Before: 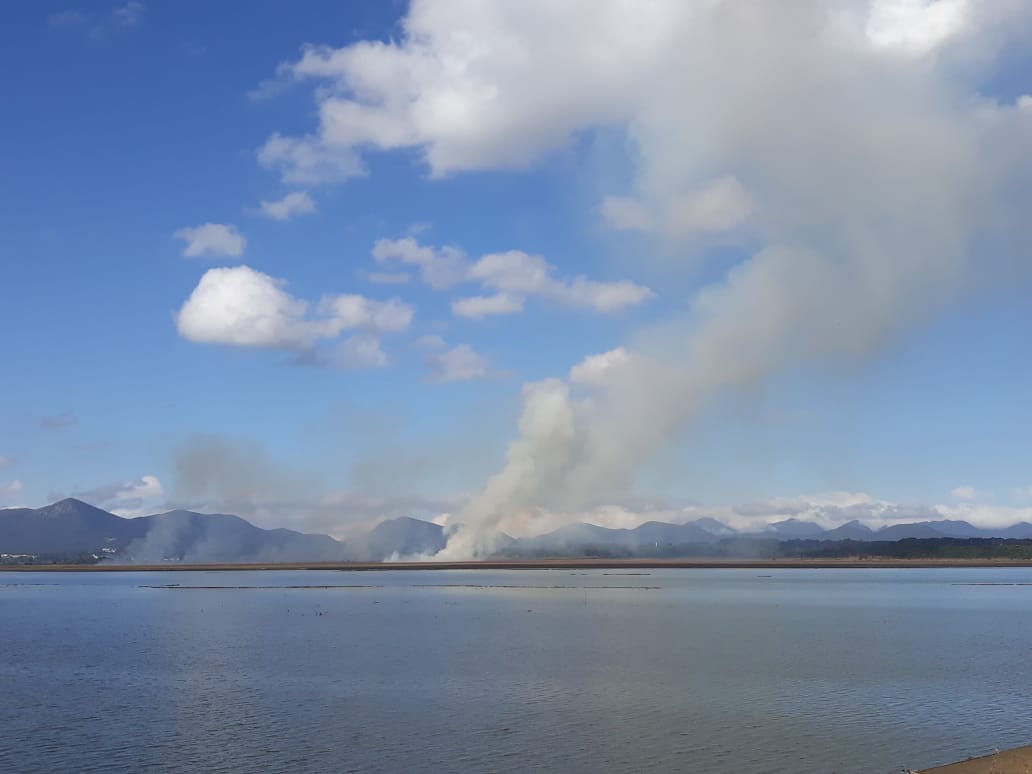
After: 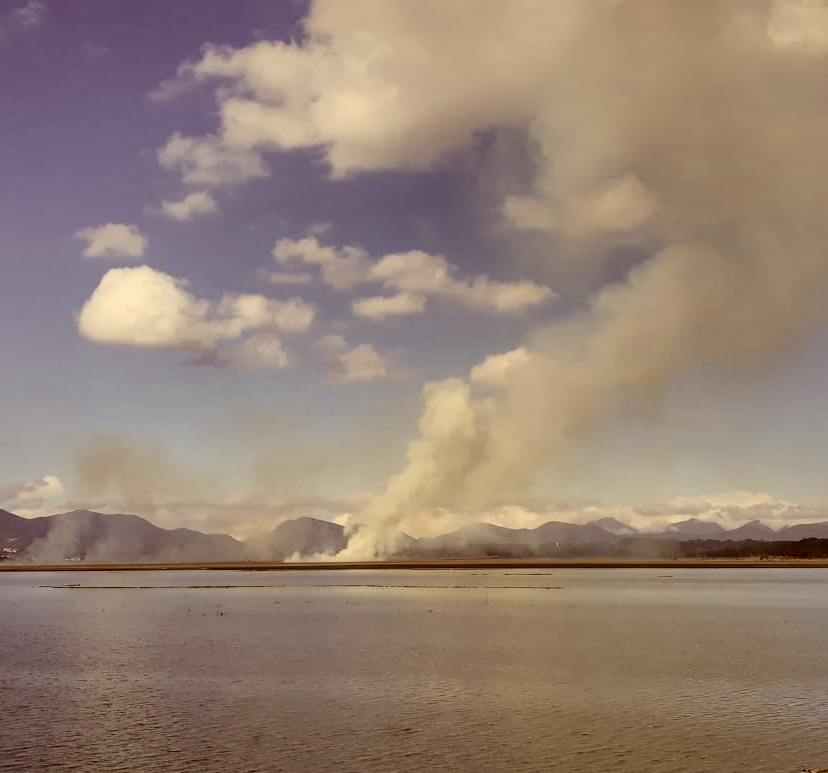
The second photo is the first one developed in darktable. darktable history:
crop and rotate: left 9.609%, right 10.157%
filmic rgb: black relative exposure -7.98 EV, white relative exposure 3.85 EV, hardness 4.31, color science v6 (2022)
exposure: black level correction -0.005, exposure 0.048 EV, compensate highlight preservation false
shadows and highlights: shadows -18.16, highlights -73.56
color correction: highlights a* 1.16, highlights b* 24.93, shadows a* 16.04, shadows b* 24.97
haze removal: strength -0.045, compatibility mode true, adaptive false
local contrast: highlights 17%, detail 185%
